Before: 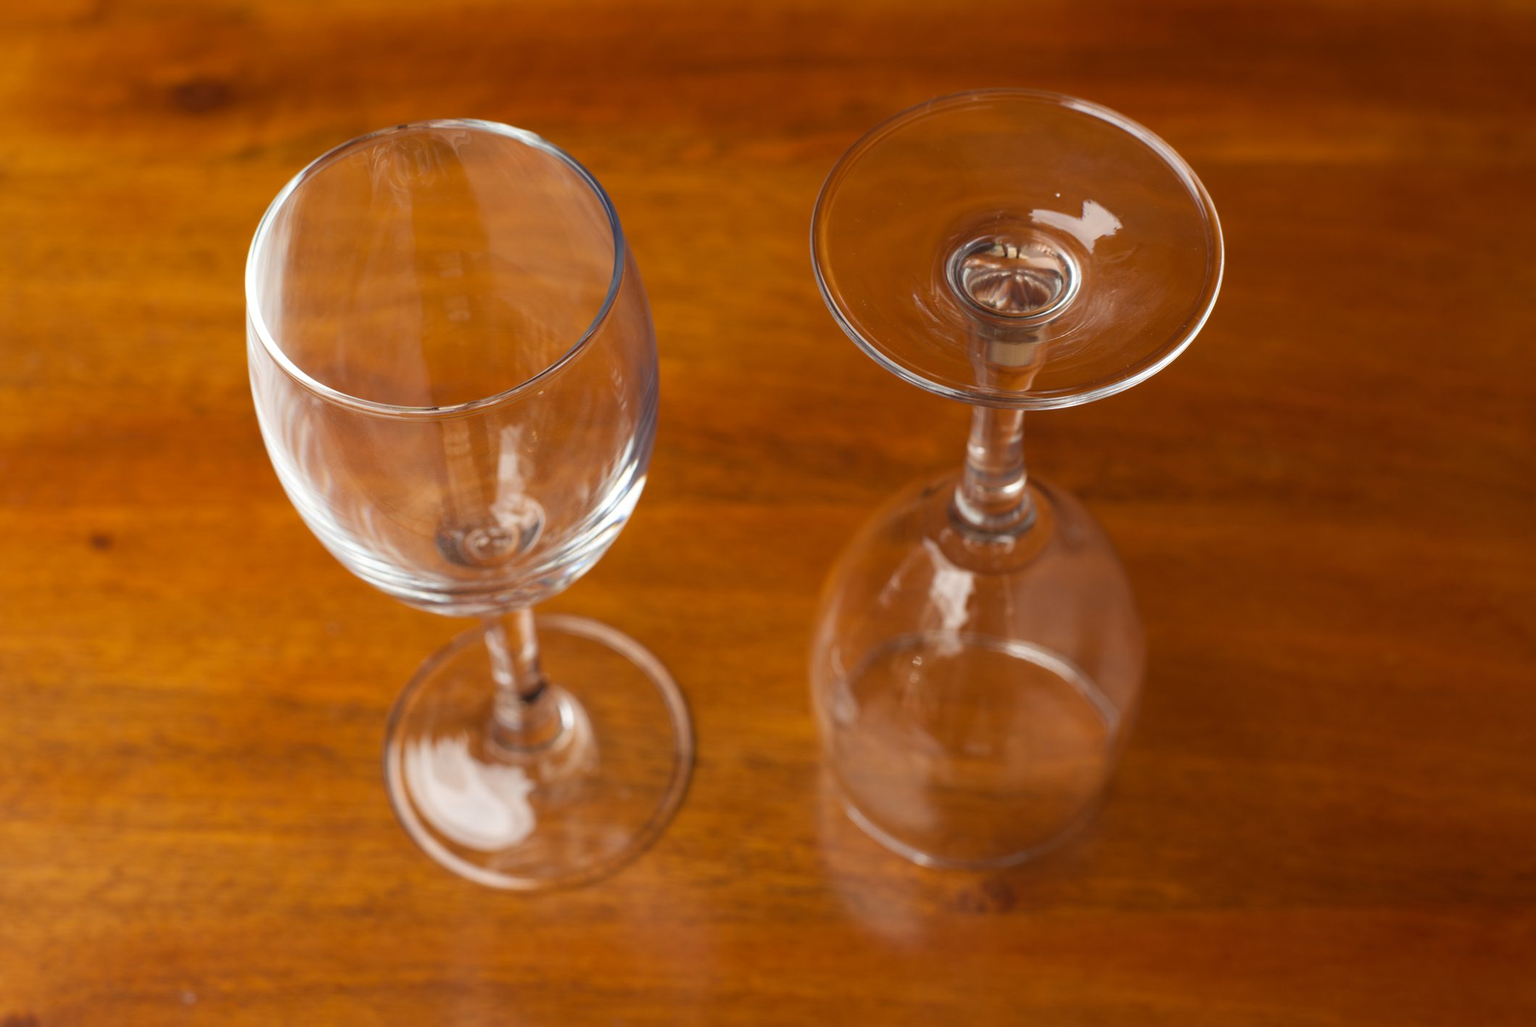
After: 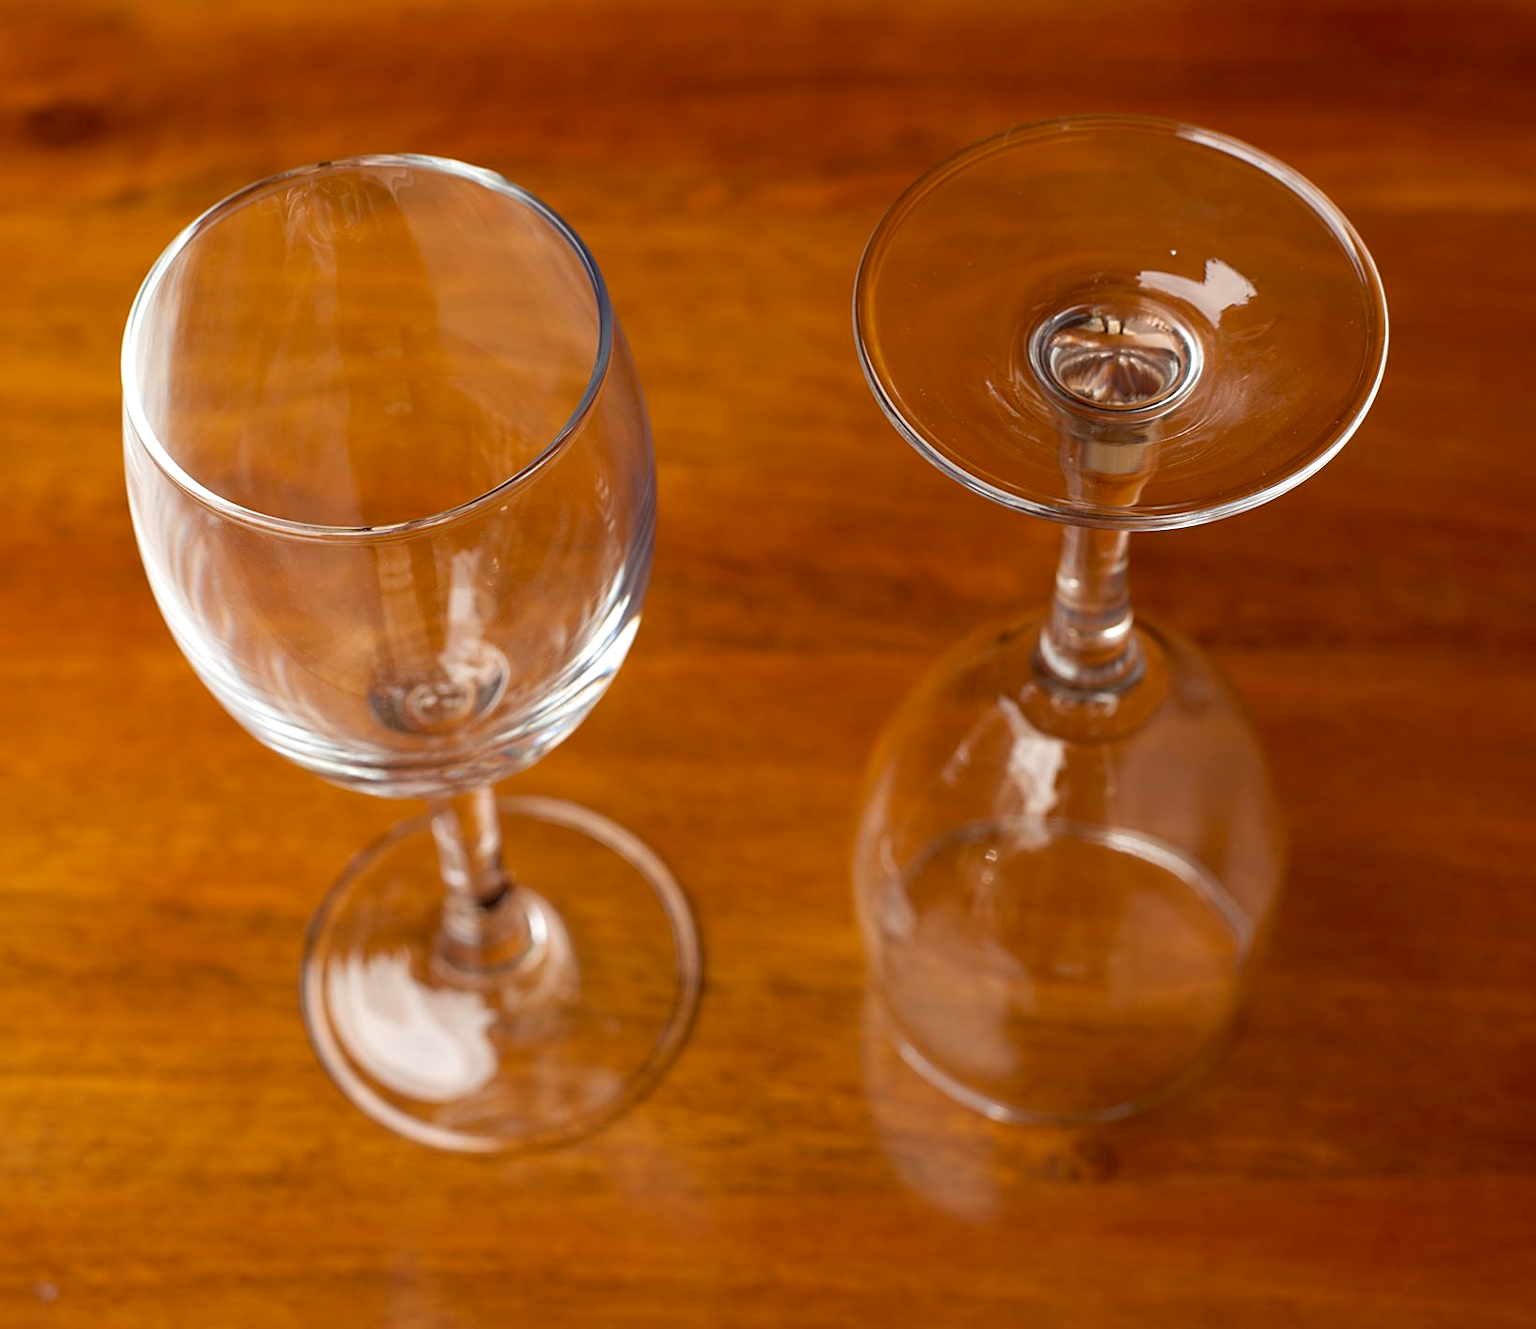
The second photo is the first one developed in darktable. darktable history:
sharpen: on, module defaults
levels: mode automatic
crop: left 9.879%, right 12.868%
exposure: black level correction 0.009, exposure 0.109 EV, compensate highlight preservation false
